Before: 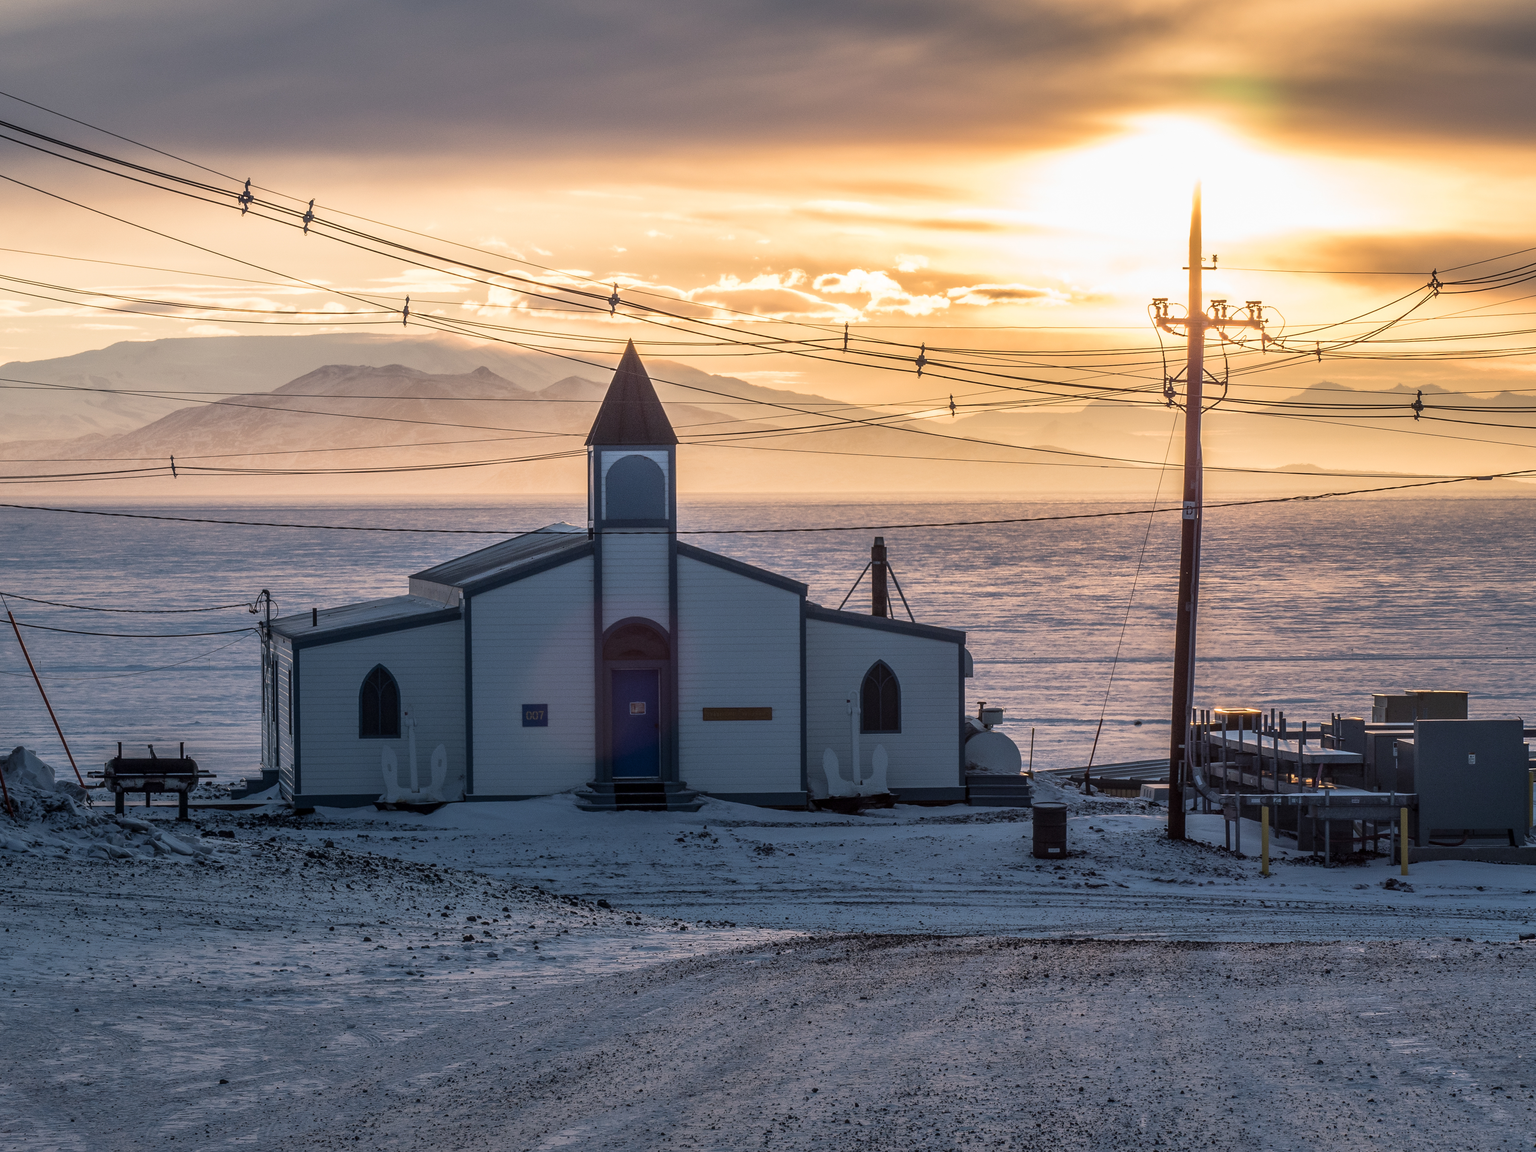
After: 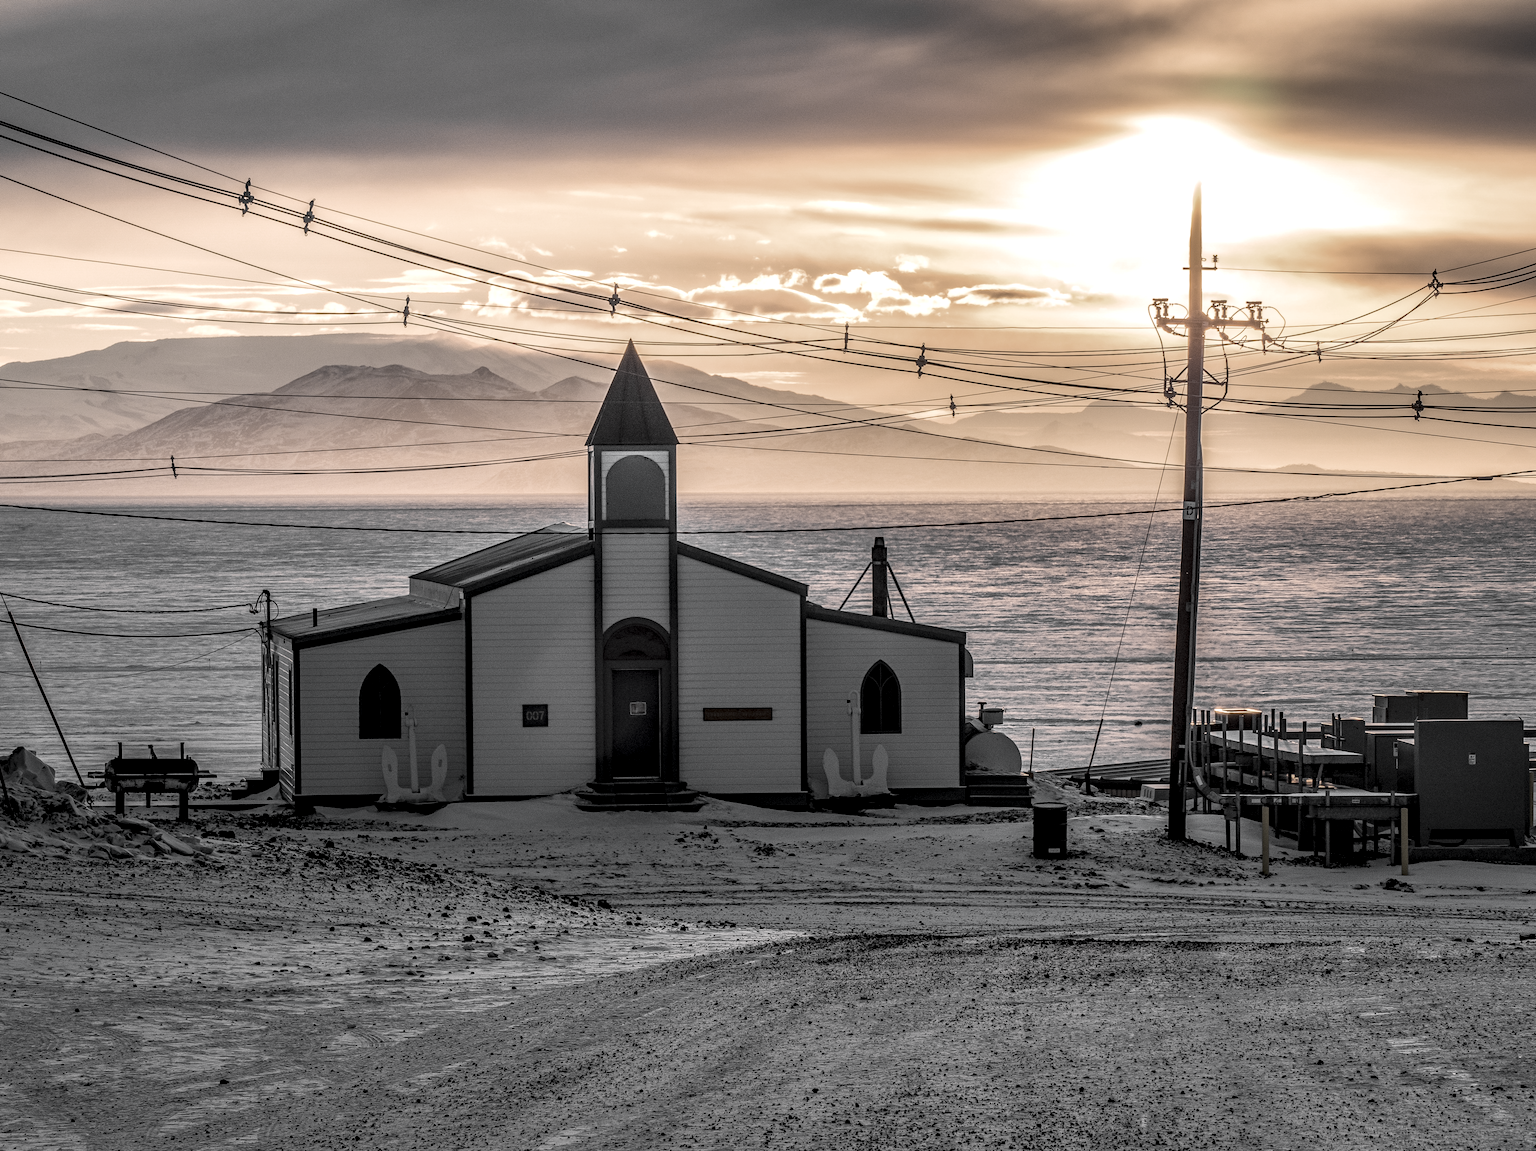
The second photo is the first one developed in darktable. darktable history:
color correction: highlights a* 5.81, highlights b* 4.84
color zones: curves: ch0 [(0, 0.613) (0.01, 0.613) (0.245, 0.448) (0.498, 0.529) (0.642, 0.665) (0.879, 0.777) (0.99, 0.613)]; ch1 [(0, 0.035) (0.121, 0.189) (0.259, 0.197) (0.415, 0.061) (0.589, 0.022) (0.732, 0.022) (0.857, 0.026) (0.991, 0.053)]
local contrast: detail 142%
haze removal: strength 0.29, distance 0.25, compatibility mode true, adaptive false
